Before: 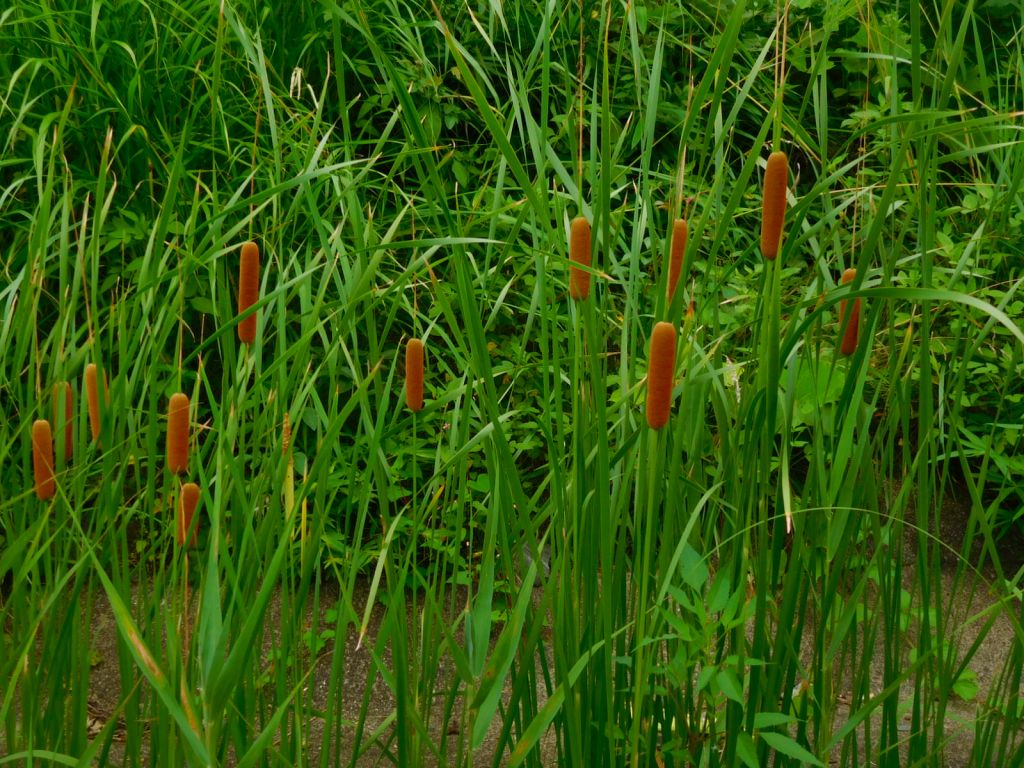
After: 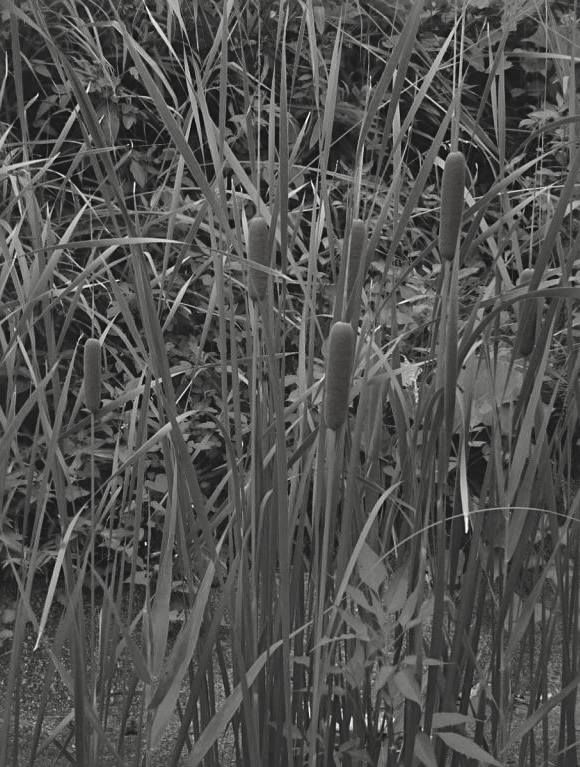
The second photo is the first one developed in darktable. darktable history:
crop: left 31.506%, top 0.009%, right 11.82%
sharpen: radius 2.213, amount 0.386, threshold 0.133
contrast brightness saturation: saturation -0.984
color balance rgb: shadows lift › chroma 5.65%, shadows lift › hue 239.84°, power › chroma 1.543%, power › hue 28.01°, perceptual saturation grading › global saturation 20.615%, perceptual saturation grading › highlights -19.984%, perceptual saturation grading › shadows 29.338%, global vibrance 20%
tone curve: curves: ch0 [(0, 0) (0.161, 0.144) (0.501, 0.497) (1, 1)], preserve colors none
exposure: black level correction -0.015, exposure -0.127 EV, compensate exposure bias true, compensate highlight preservation false
contrast equalizer: octaves 7, y [[0.5 ×6], [0.5 ×6], [0.5 ×6], [0 ×6], [0, 0, 0, 0.581, 0.011, 0]], mix -0.182
